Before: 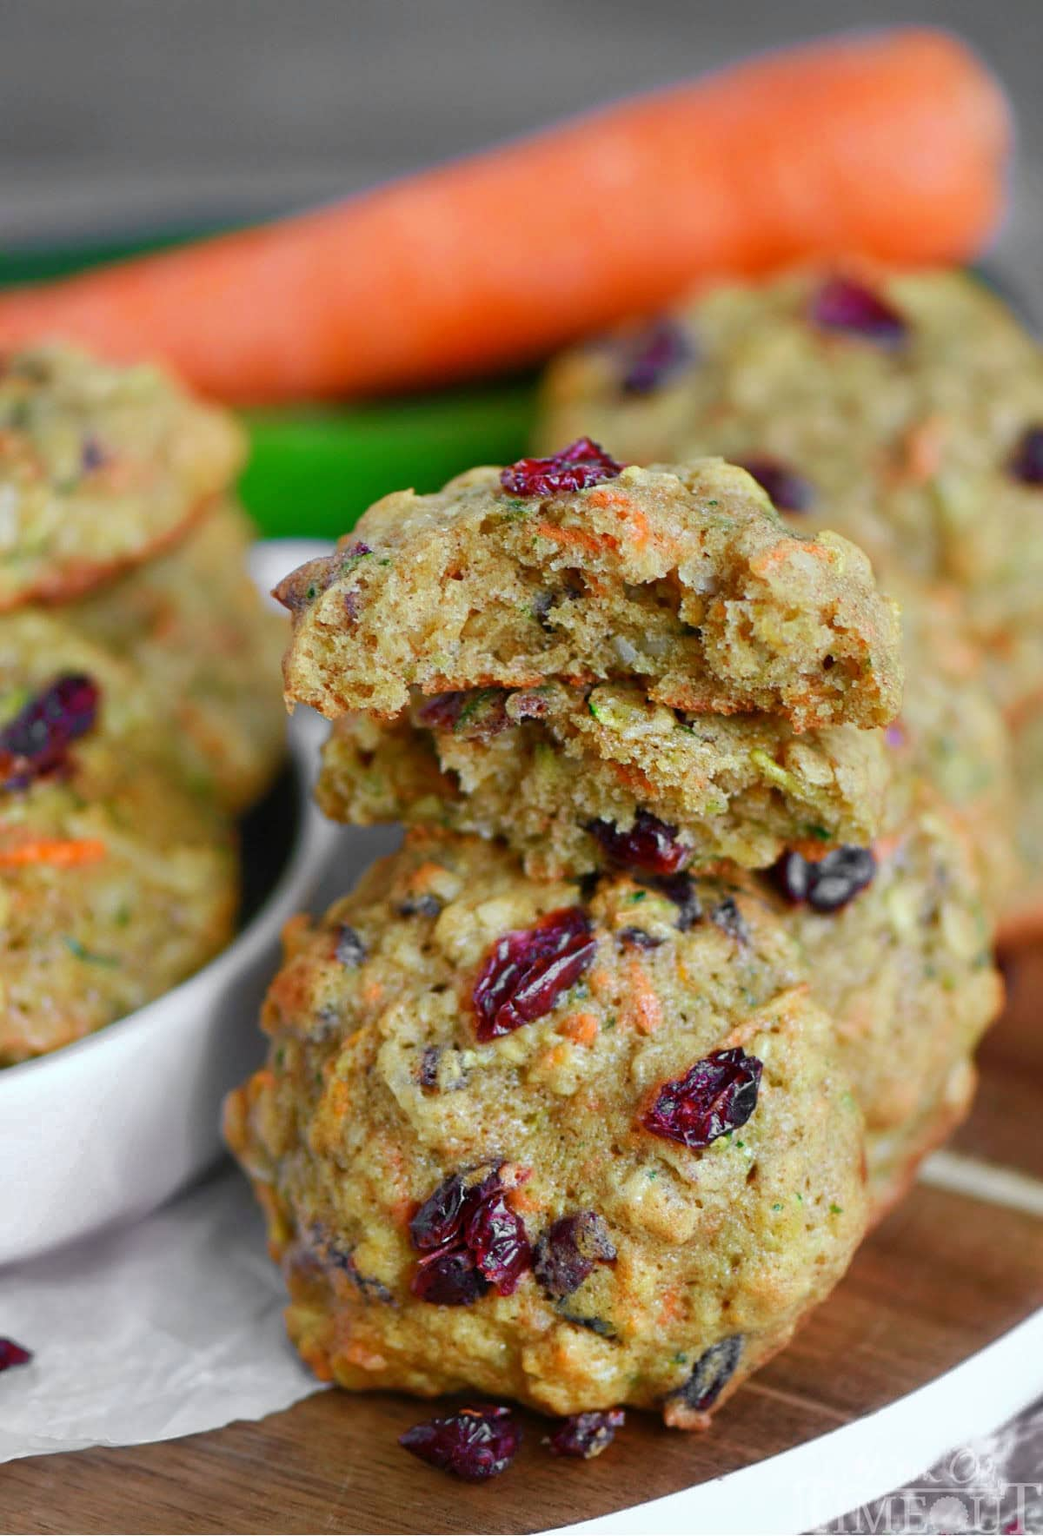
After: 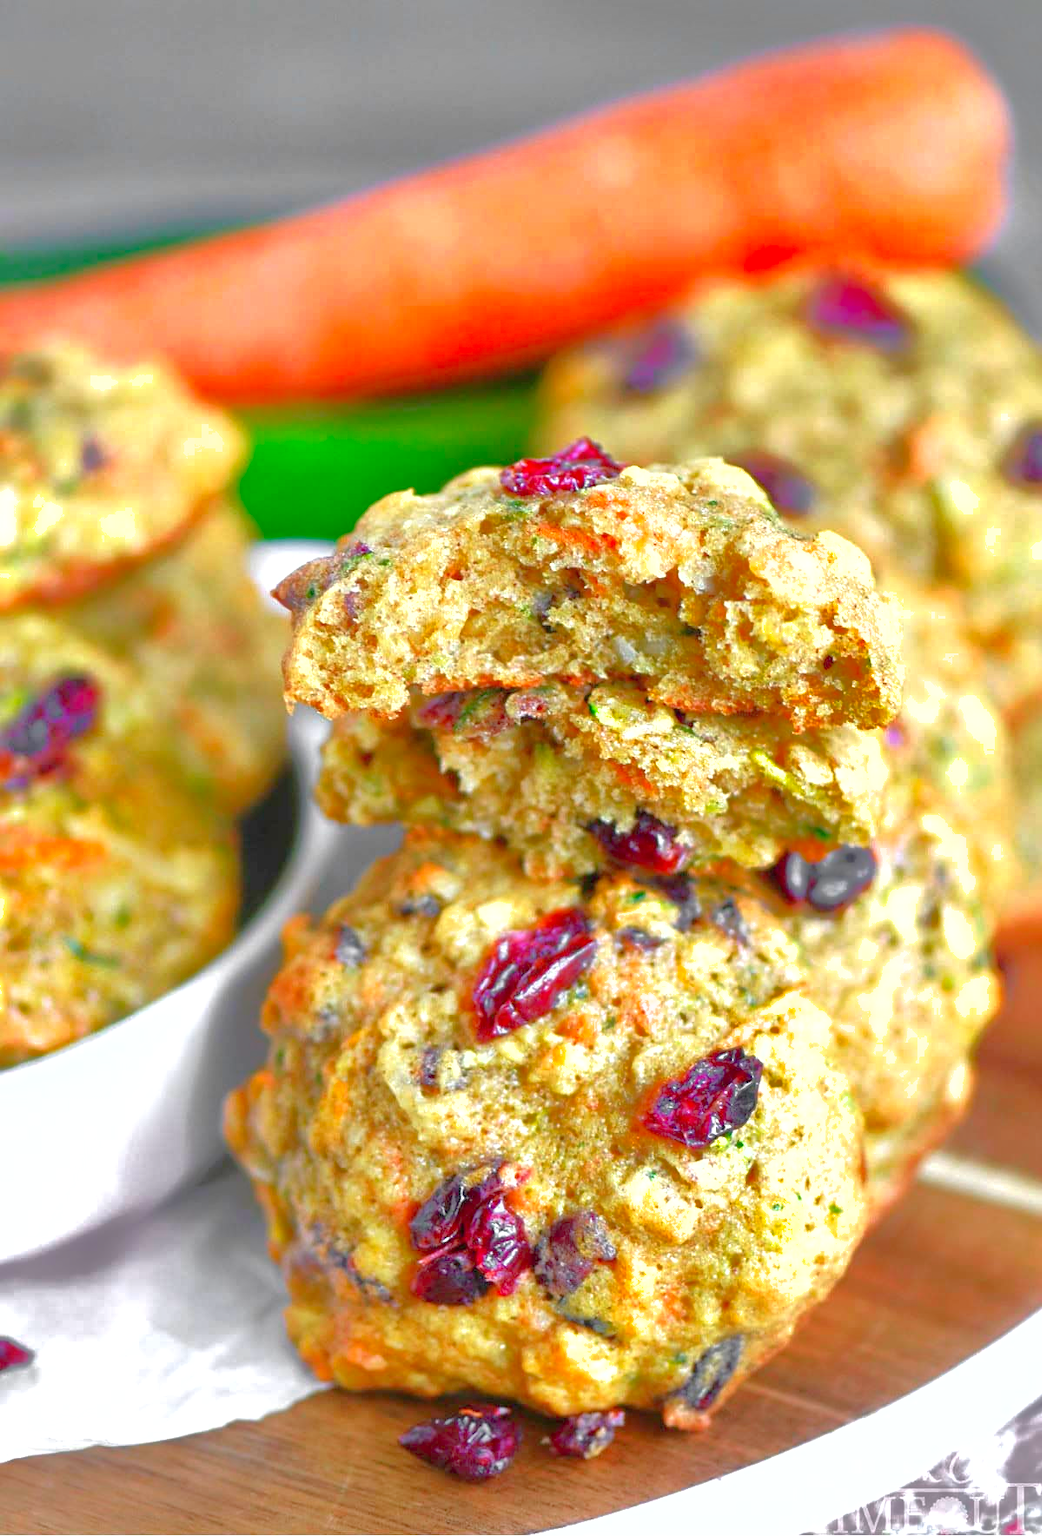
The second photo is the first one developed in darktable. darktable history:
levels: levels [0, 0.43, 0.984]
shadows and highlights: shadows 40, highlights -60
exposure: exposure 0.935 EV, compensate highlight preservation false
